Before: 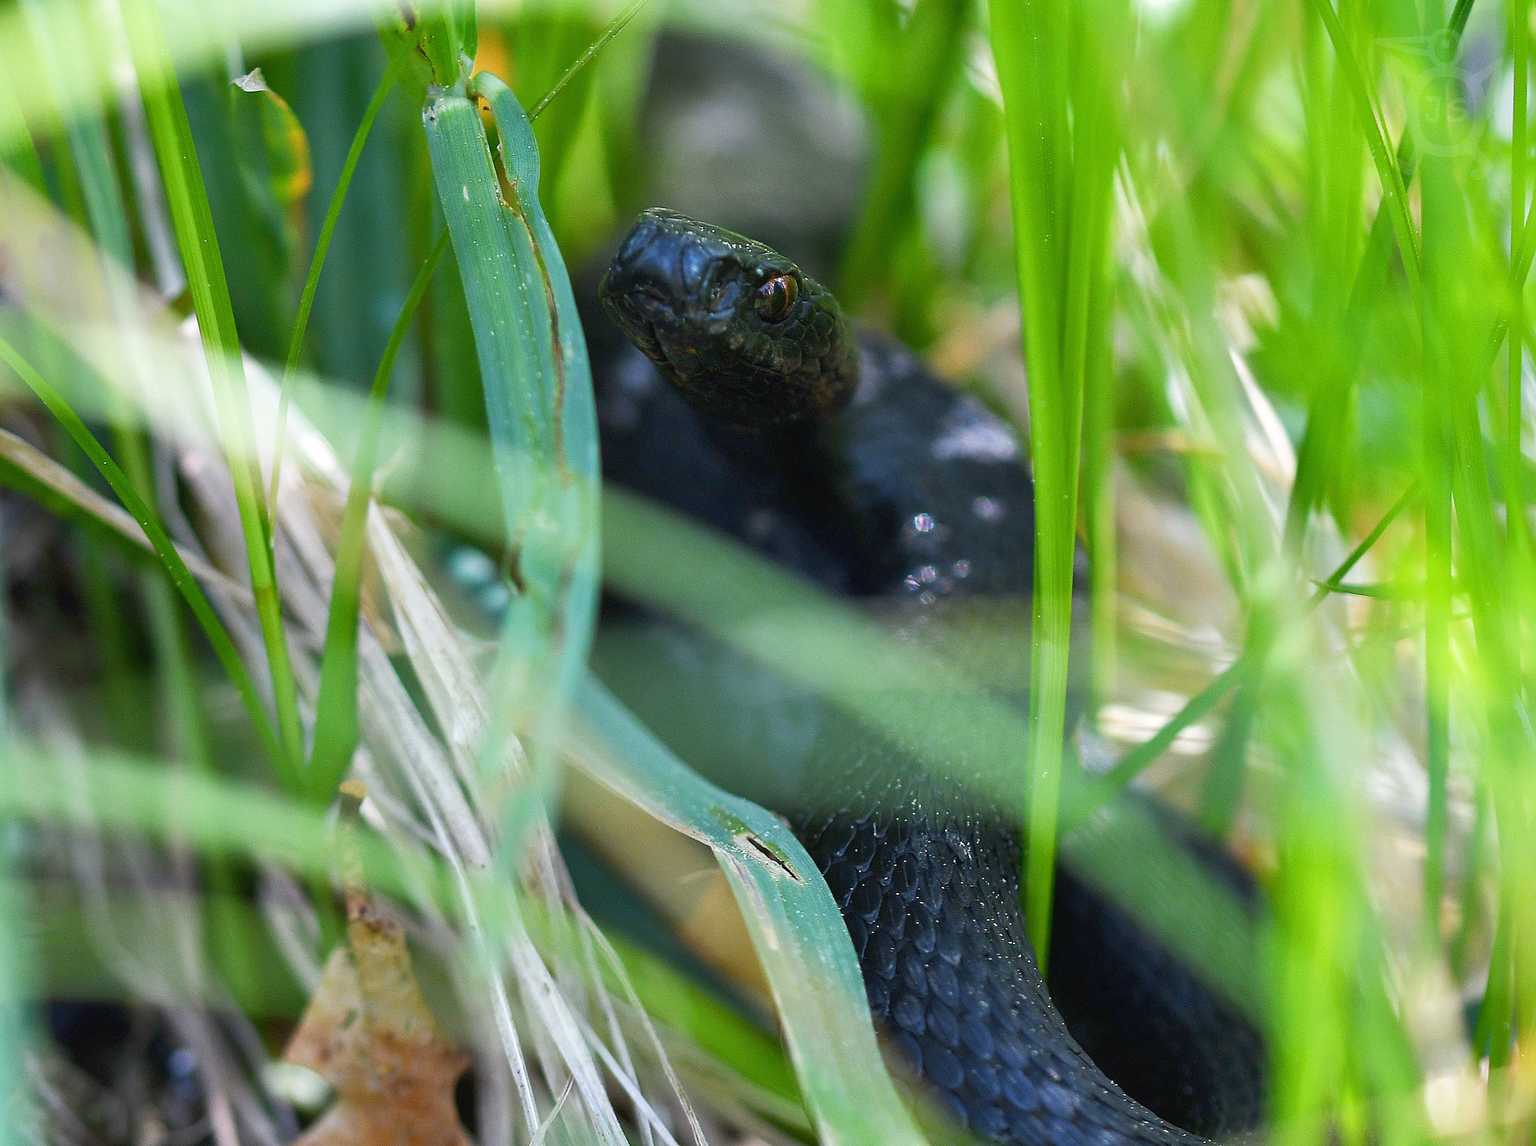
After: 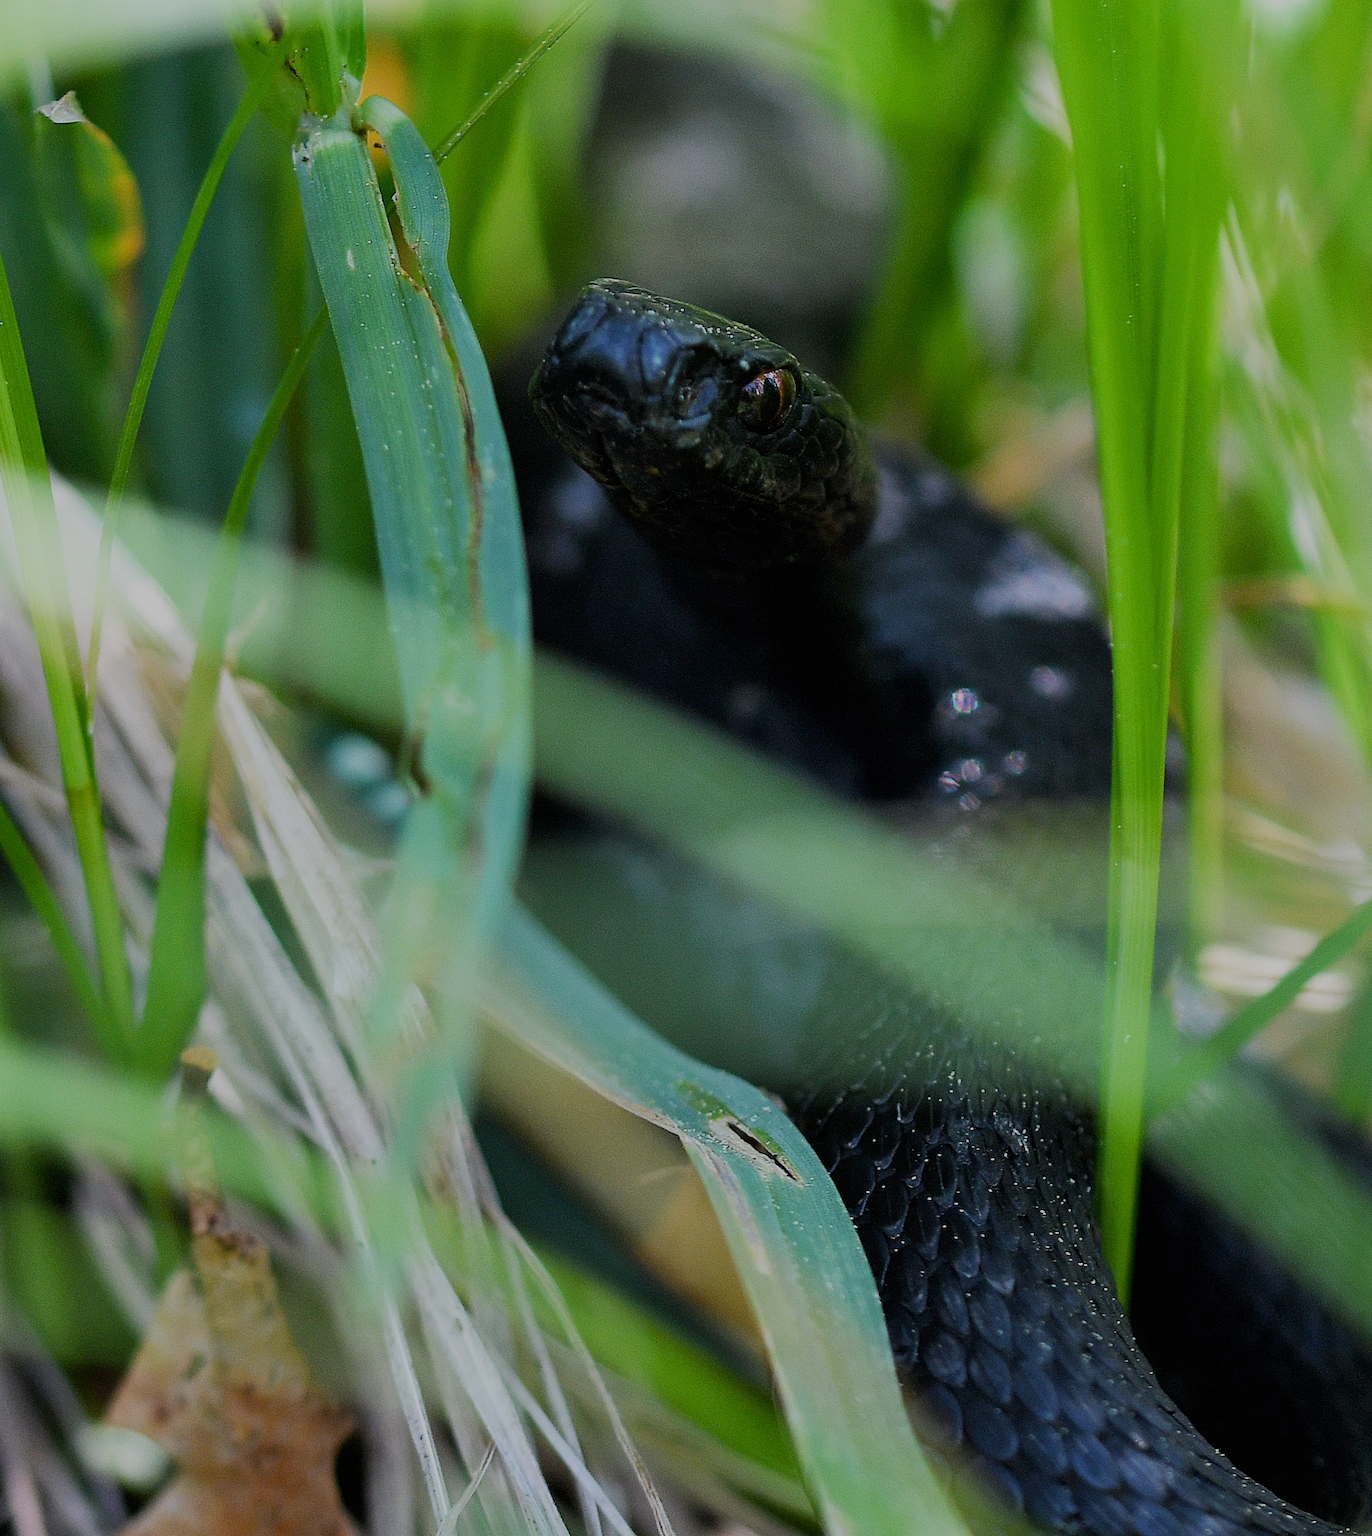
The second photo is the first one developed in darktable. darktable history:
filmic rgb: black relative exposure -7.48 EV, white relative exposure 4.83 EV, hardness 3.4, color science v6 (2022)
crop and rotate: left 13.342%, right 19.991%
exposure: exposure -0.582 EV, compensate highlight preservation false
